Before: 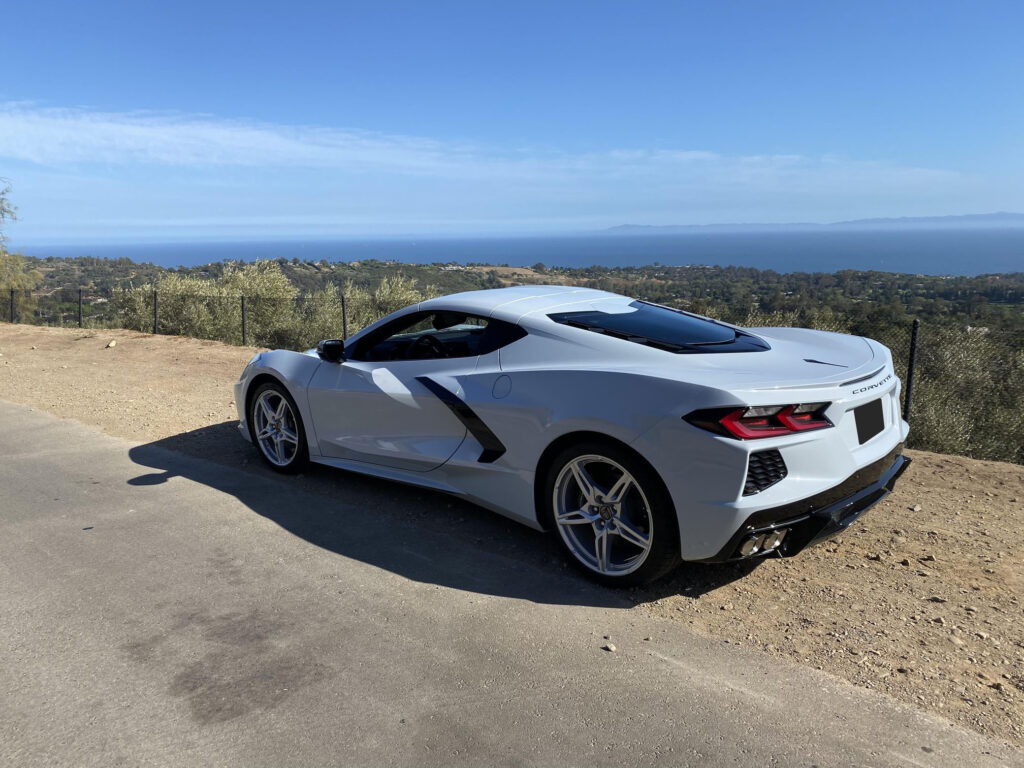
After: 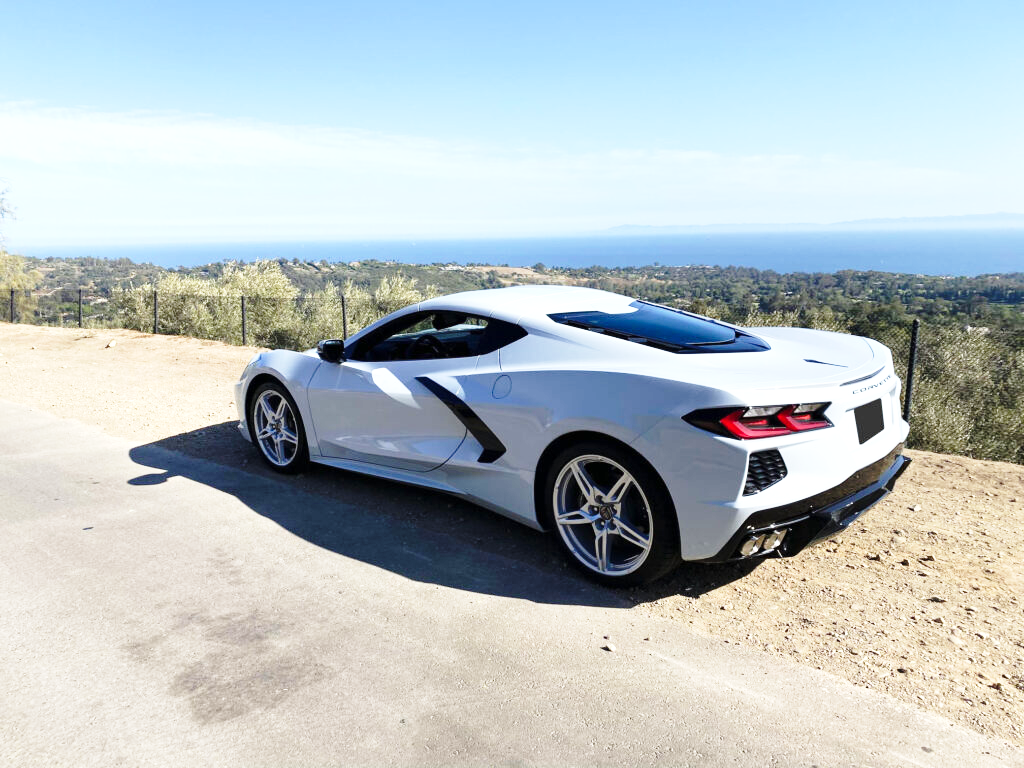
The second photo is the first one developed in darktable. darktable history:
base curve: curves: ch0 [(0, 0) (0.028, 0.03) (0.121, 0.232) (0.46, 0.748) (0.859, 0.968) (1, 1)], preserve colors none
exposure: exposure 0.636 EV, compensate highlight preservation false
